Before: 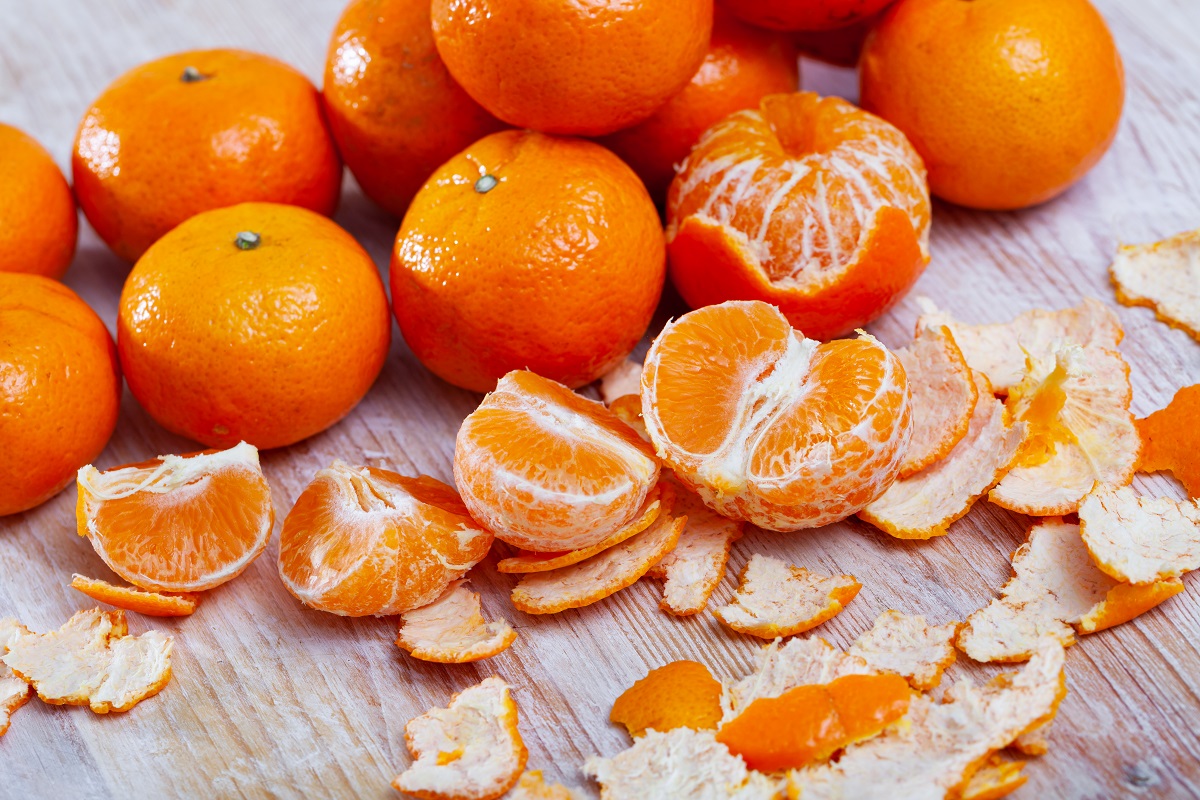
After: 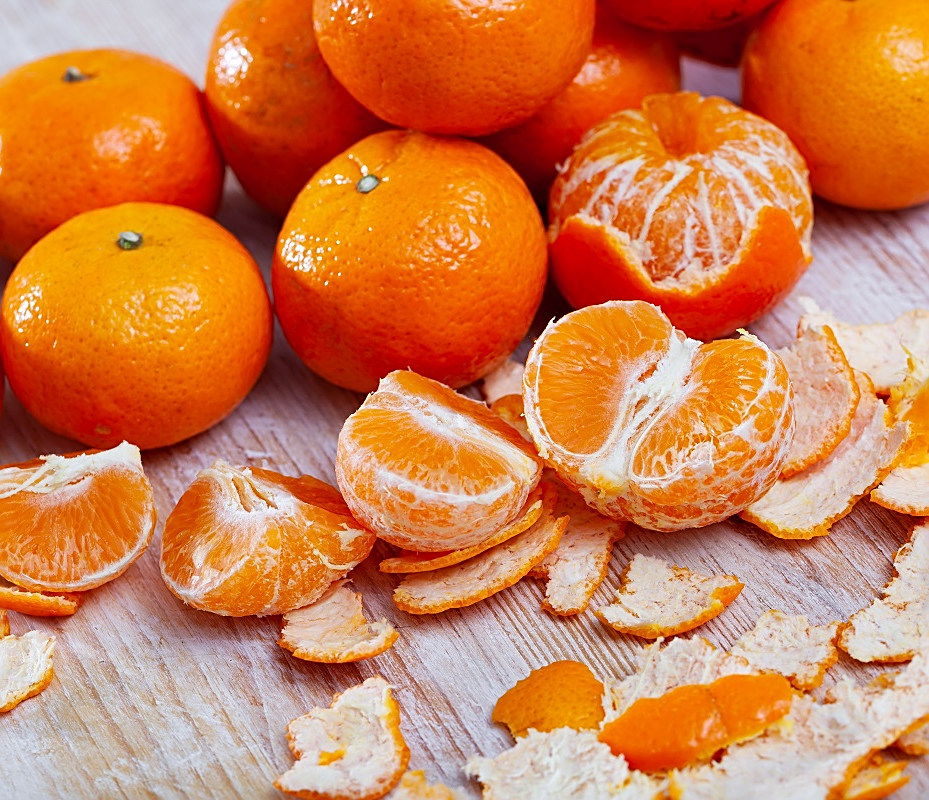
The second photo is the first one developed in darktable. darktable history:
sharpen: on, module defaults
crop: left 9.88%, right 12.664%
